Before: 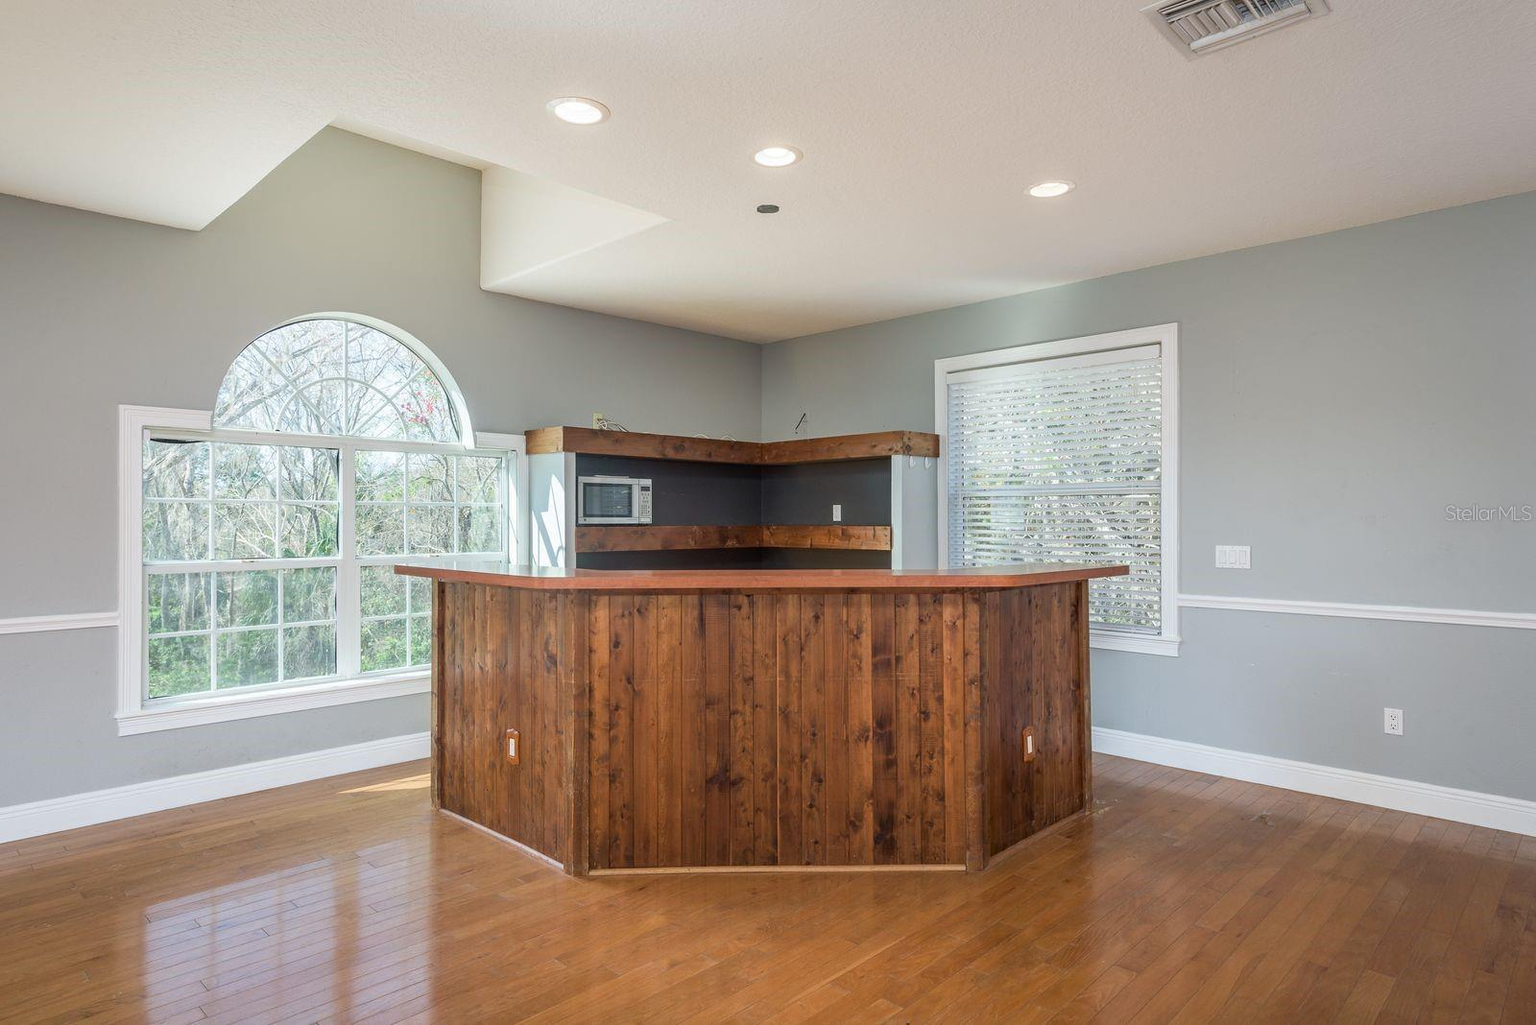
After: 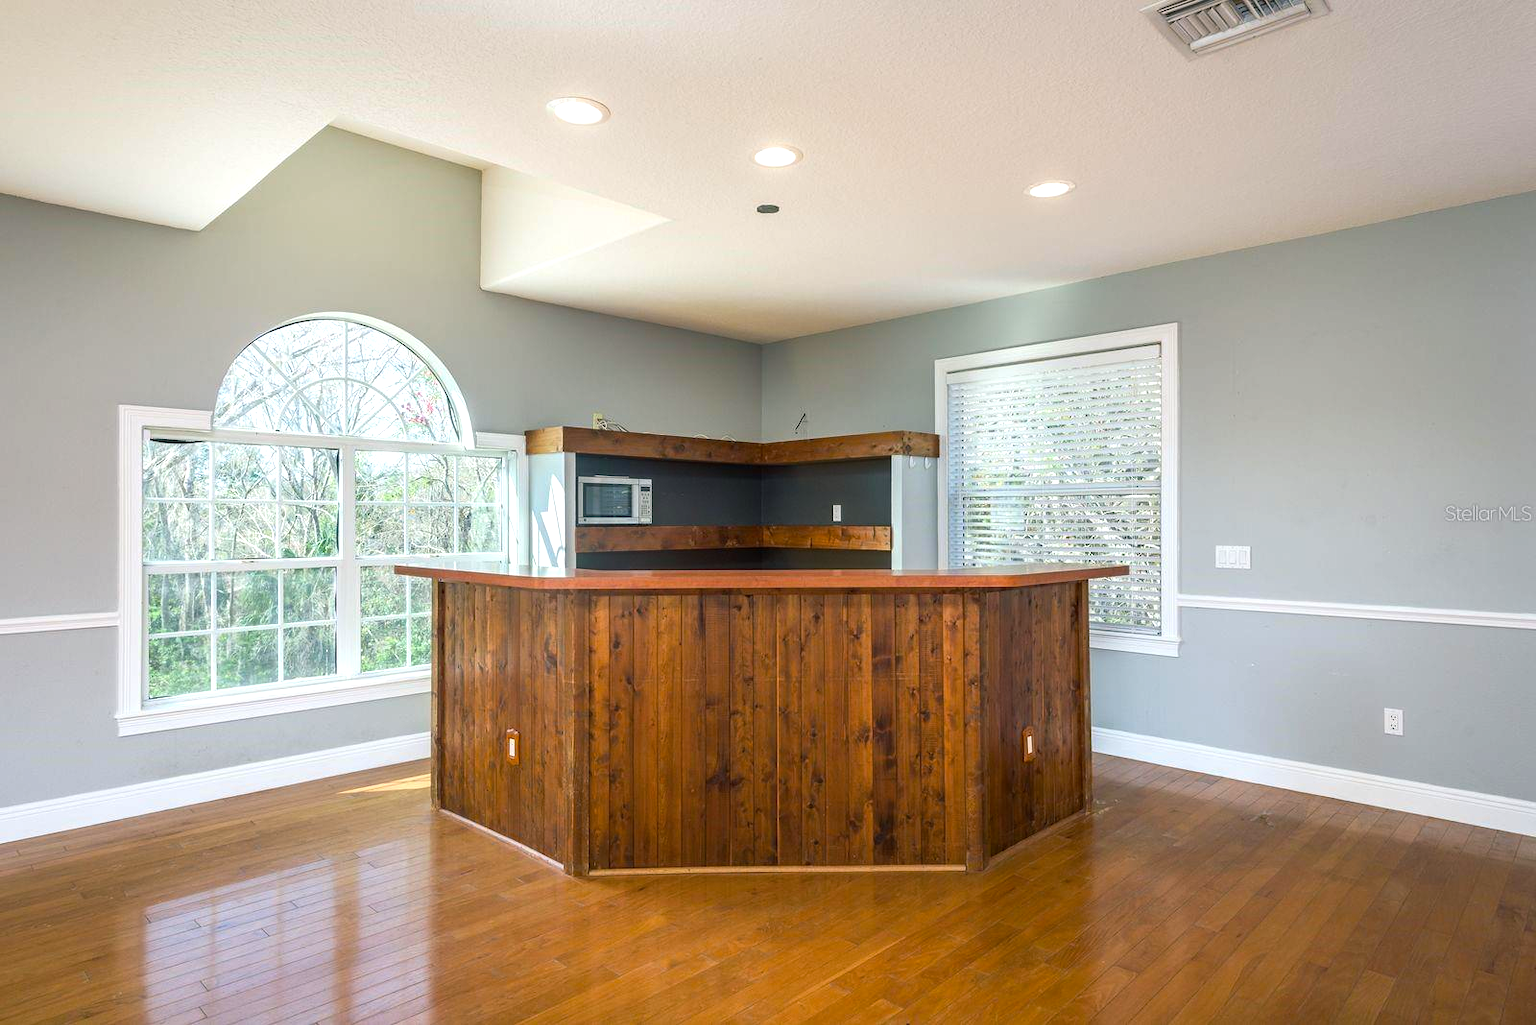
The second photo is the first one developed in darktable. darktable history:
color balance rgb: shadows lift › chroma 2.003%, shadows lift › hue 184.22°, power › luminance 3.251%, power › hue 229.08°, perceptual saturation grading › global saturation 30.632%, perceptual brilliance grading › highlights 10.526%, perceptual brilliance grading › shadows -10.606%
